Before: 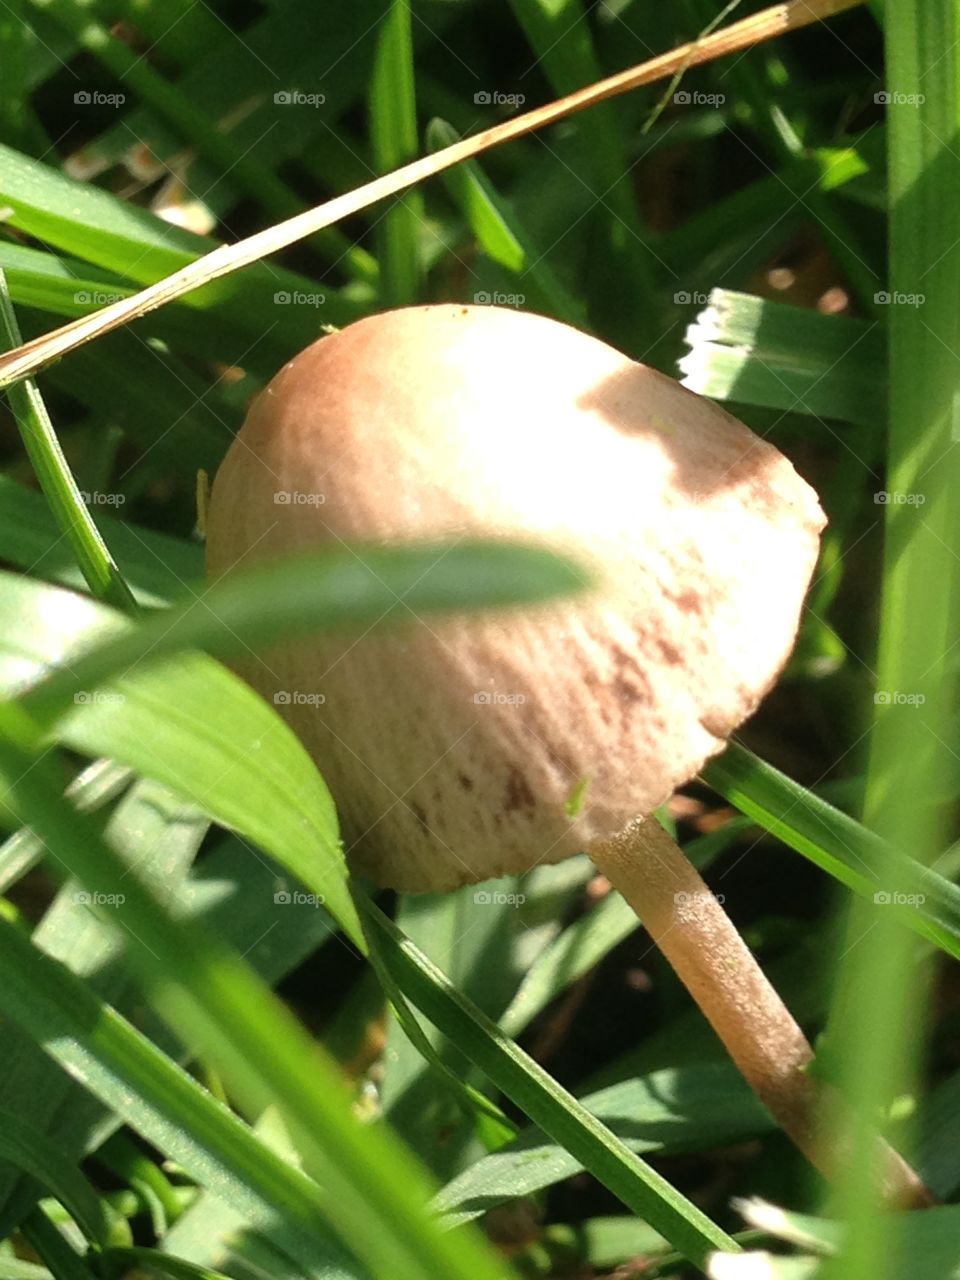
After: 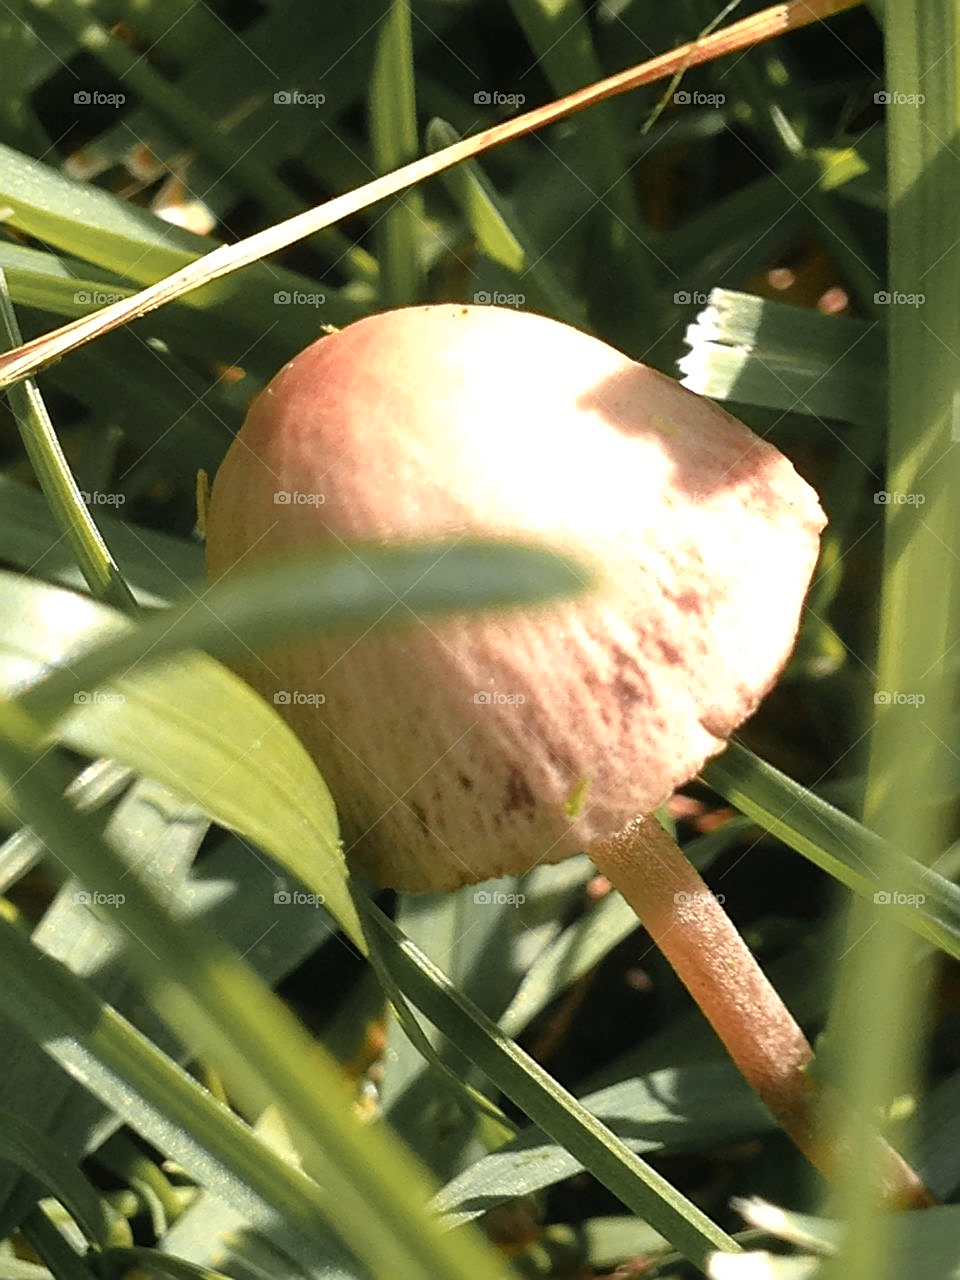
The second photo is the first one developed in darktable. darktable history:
sharpen: on, module defaults
color zones: curves: ch1 [(0.263, 0.53) (0.376, 0.287) (0.487, 0.512) (0.748, 0.547) (1, 0.513)]; ch2 [(0.262, 0.45) (0.751, 0.477)]
color calibration: gray › normalize channels true, illuminant same as pipeline (D50), adaptation XYZ, x 0.346, y 0.357, temperature 5013.56 K, gamut compression 0.02
